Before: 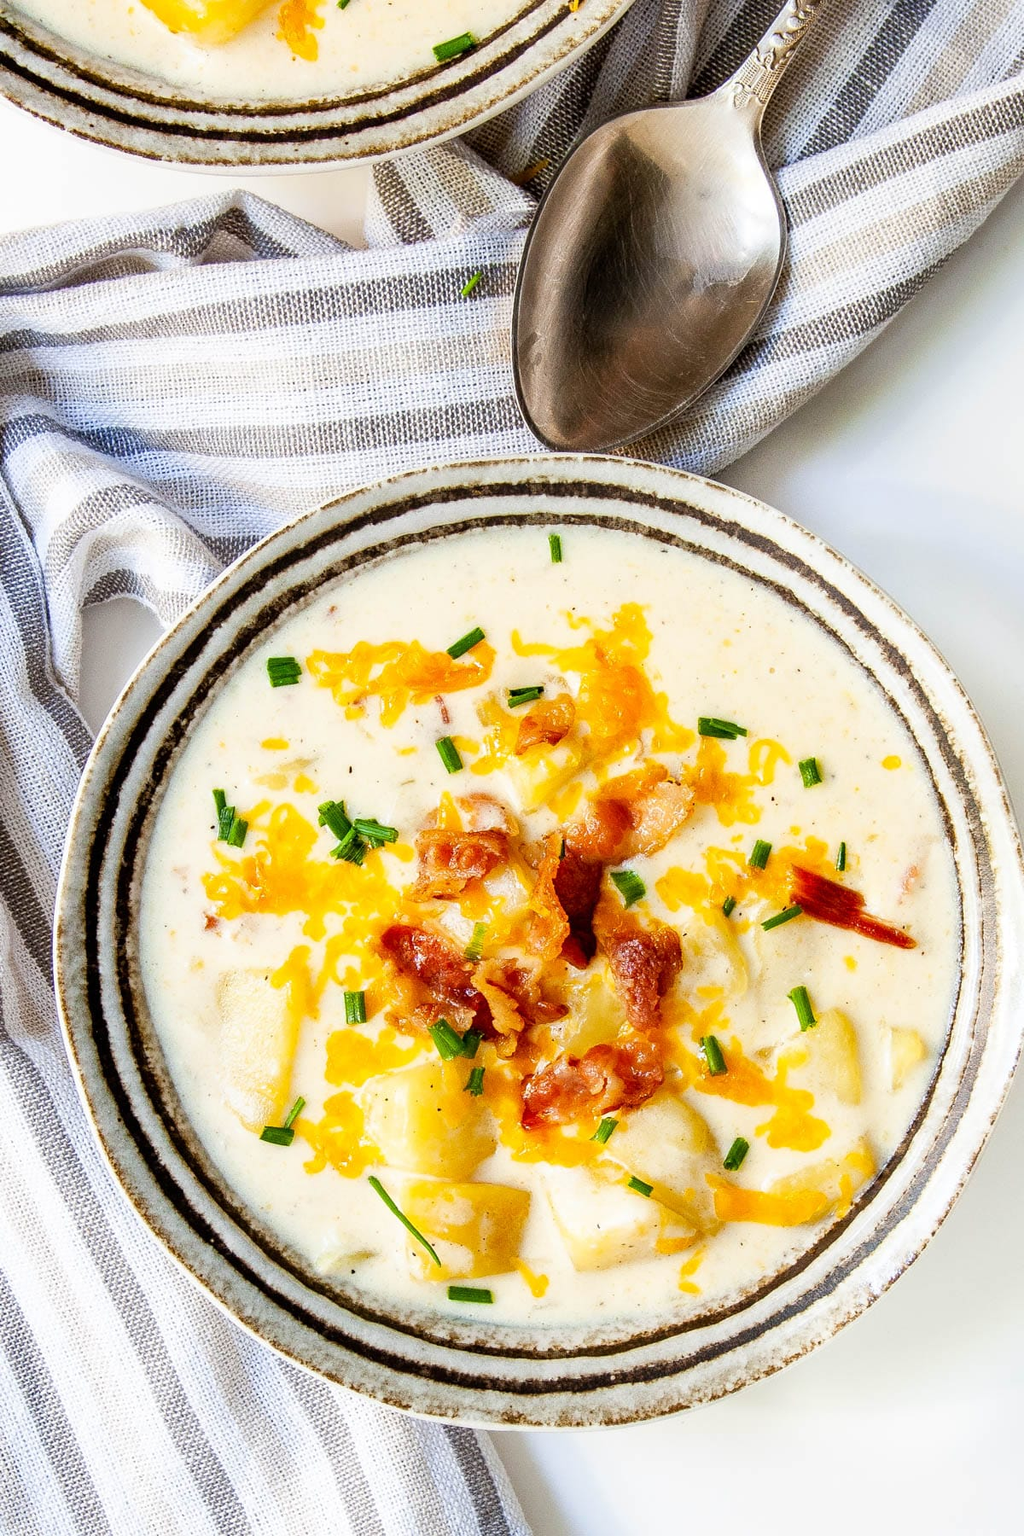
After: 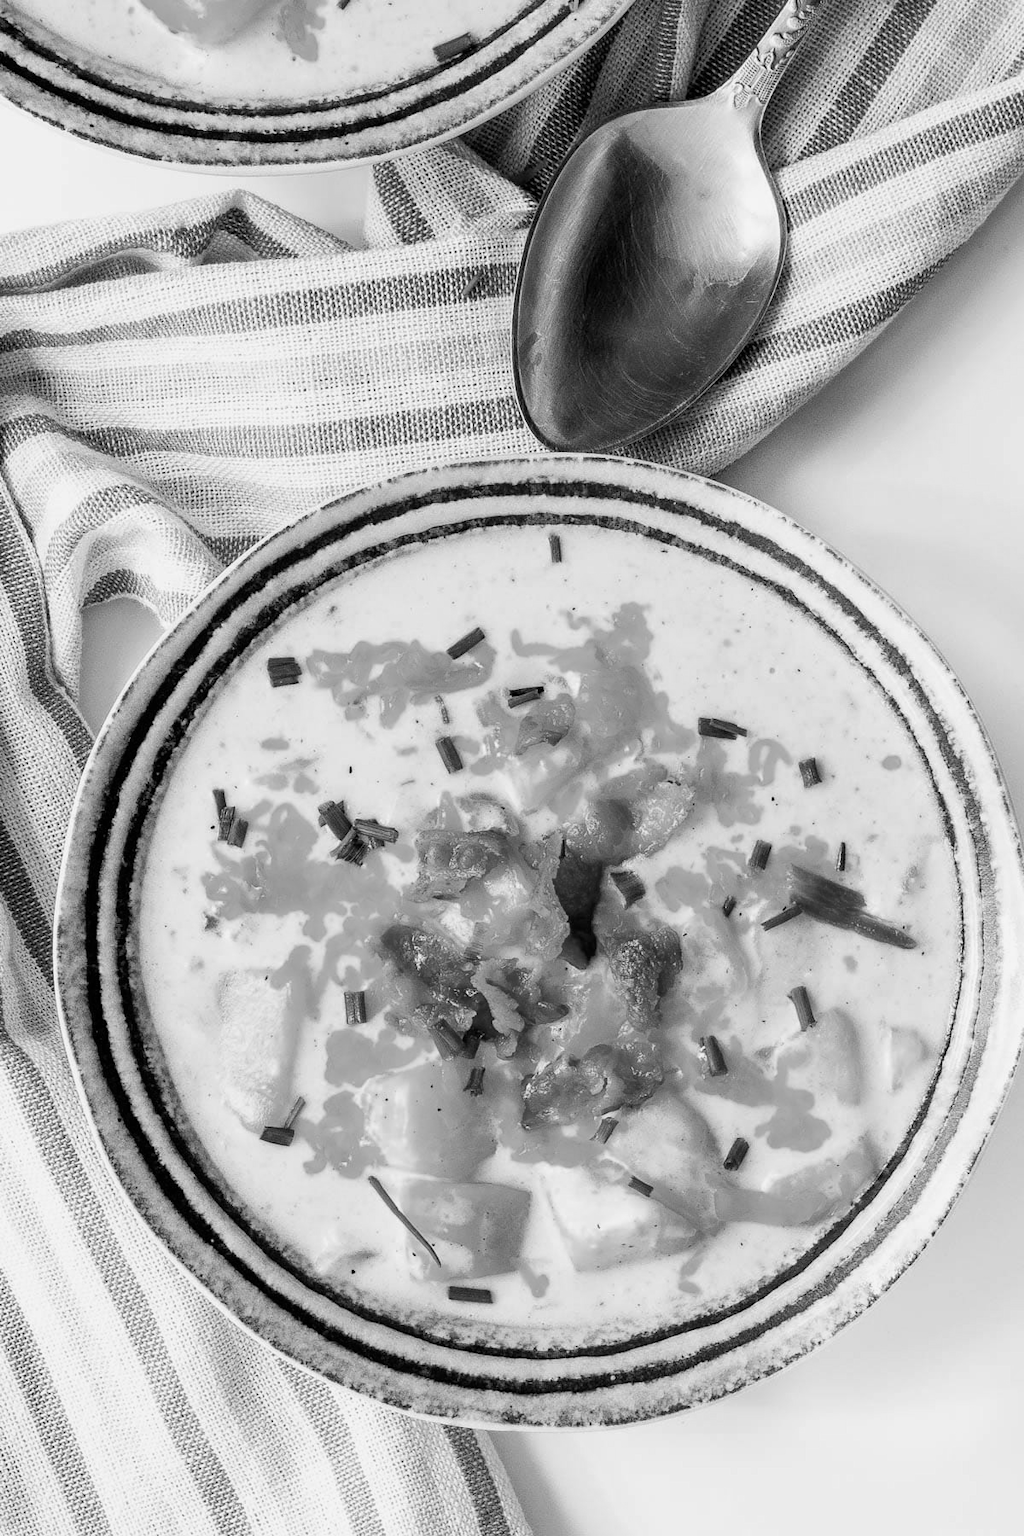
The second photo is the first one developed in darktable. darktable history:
color calibration: output gray [0.253, 0.26, 0.487, 0], illuminant same as pipeline (D50), adaptation XYZ, x 0.346, y 0.358, temperature 5021.49 K
